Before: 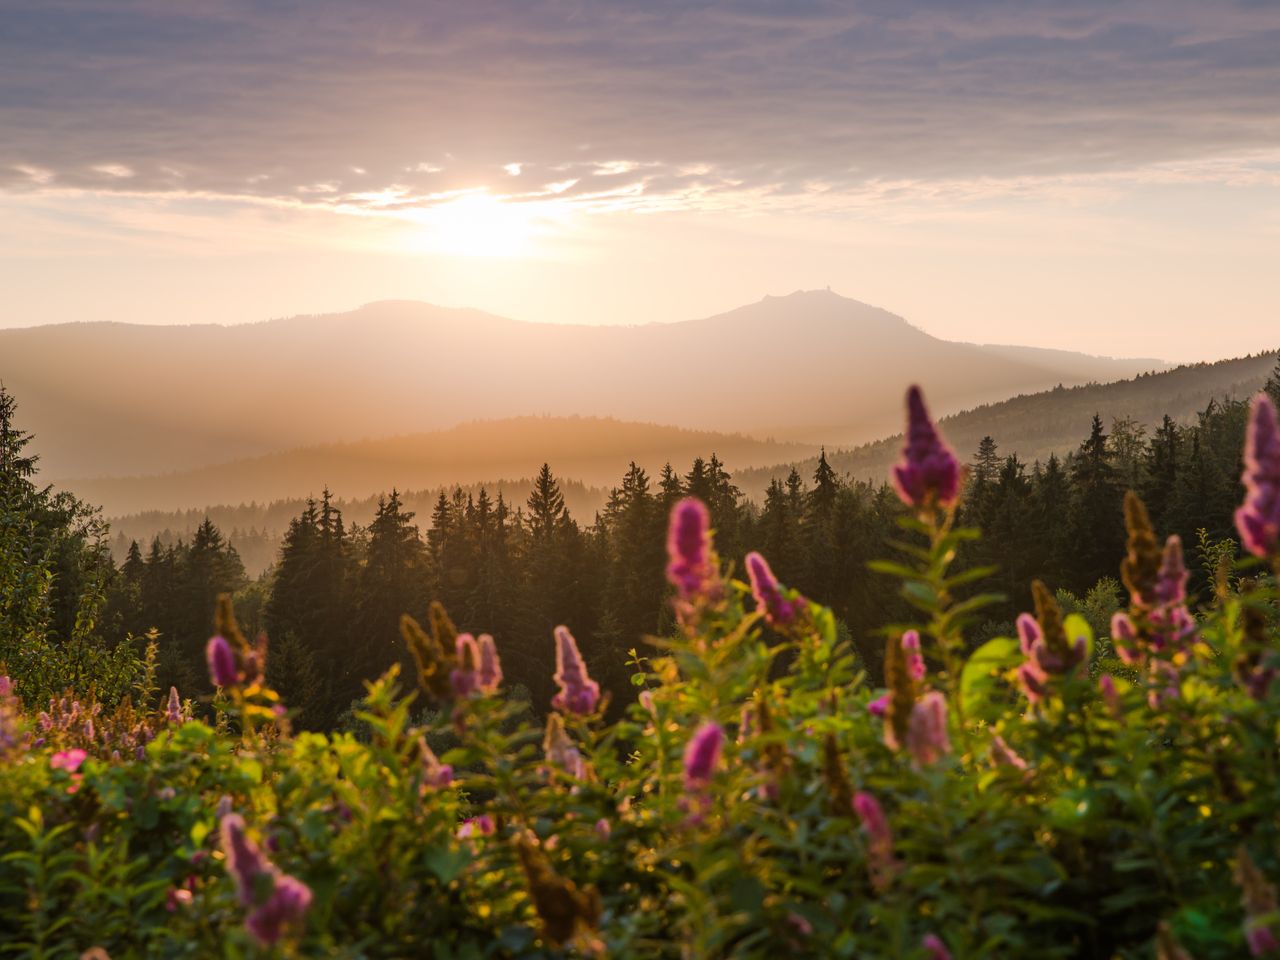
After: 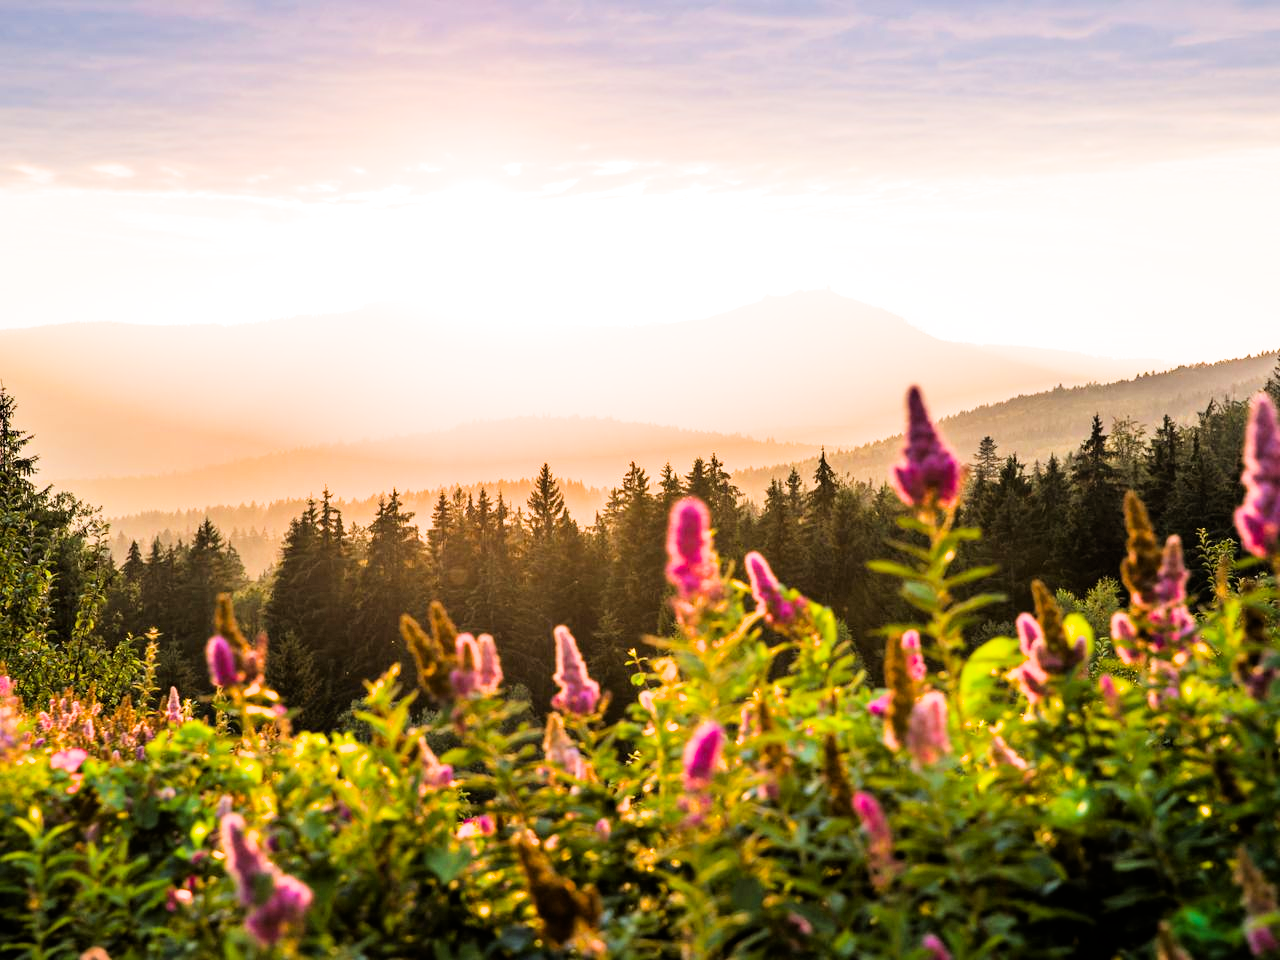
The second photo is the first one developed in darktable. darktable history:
exposure: black level correction 0, exposure 1.47 EV, compensate highlight preservation false
filmic rgb: black relative exposure -5.05 EV, white relative exposure 3.55 EV, threshold 2.94 EV, hardness 3.18, contrast 1.408, highlights saturation mix -30.61%, enable highlight reconstruction true
contrast brightness saturation: saturation 0.176
